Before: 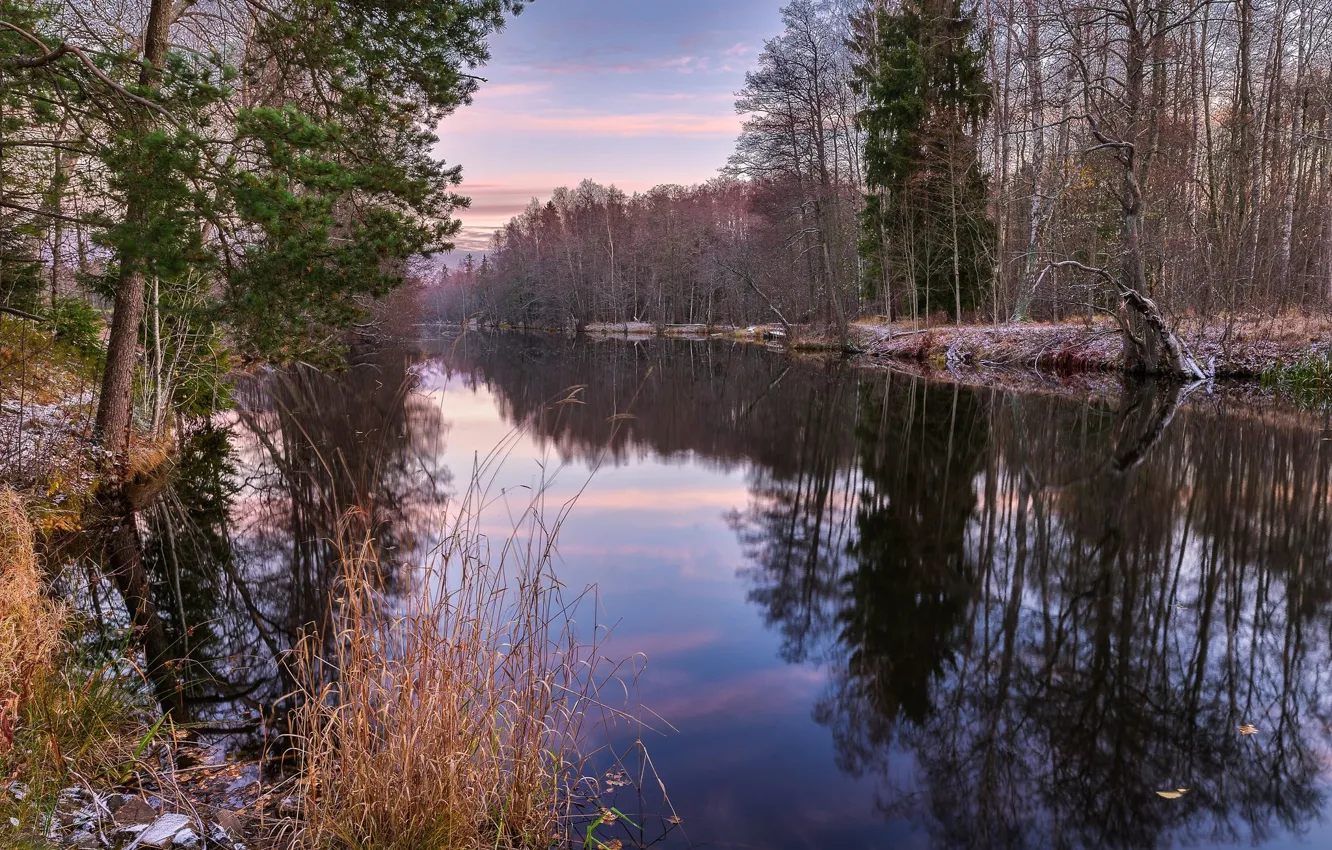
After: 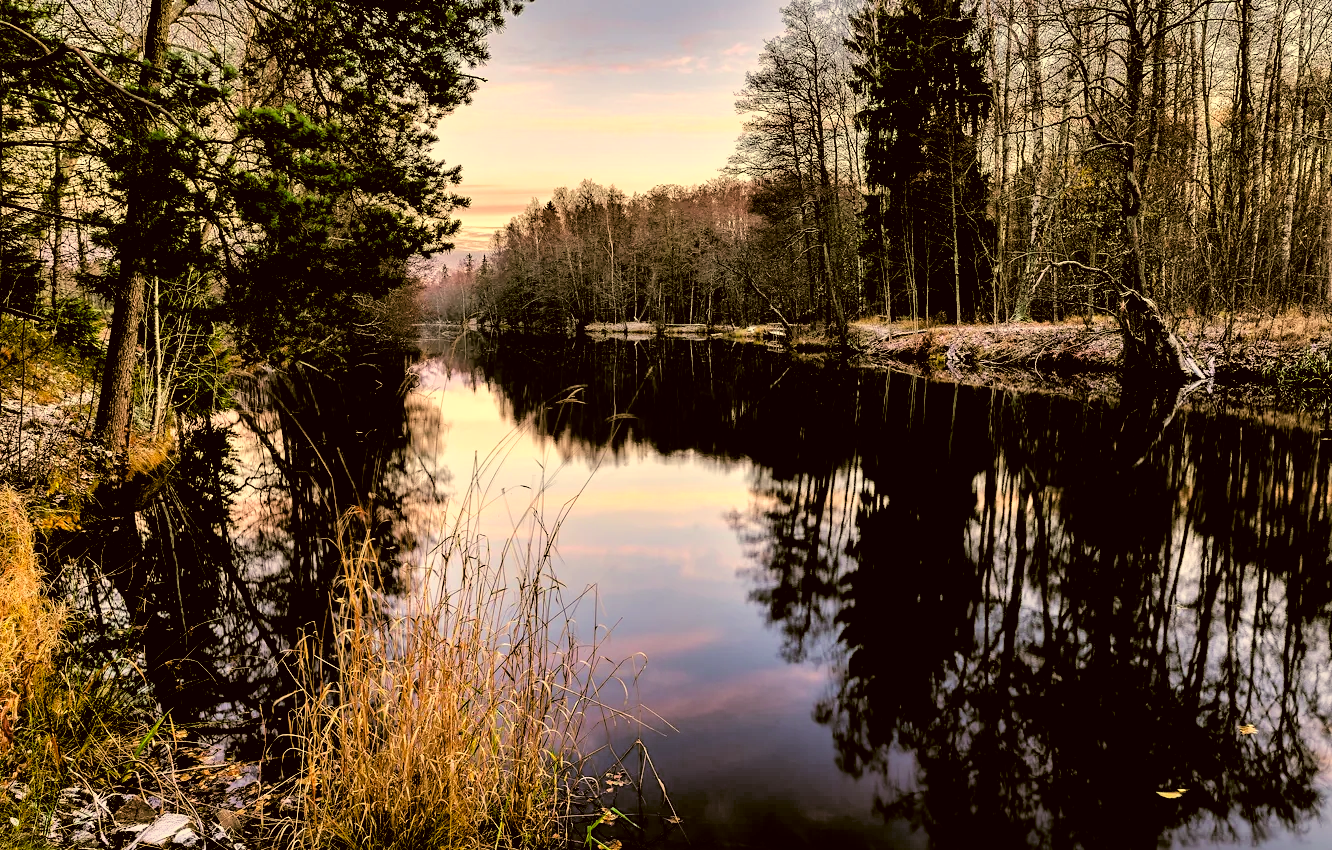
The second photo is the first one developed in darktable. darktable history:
color correction: highlights a* 0.162, highlights b* 29.53, shadows a* -0.162, shadows b* 21.09
filmic rgb: middle gray luminance 13.55%, black relative exposure -1.97 EV, white relative exposure 3.1 EV, threshold 6 EV, target black luminance 0%, hardness 1.79, latitude 59.23%, contrast 1.728, highlights saturation mix 5%, shadows ↔ highlights balance -37.52%, add noise in highlights 0, color science v3 (2019), use custom middle-gray values true, iterations of high-quality reconstruction 0, contrast in highlights soft, enable highlight reconstruction true
